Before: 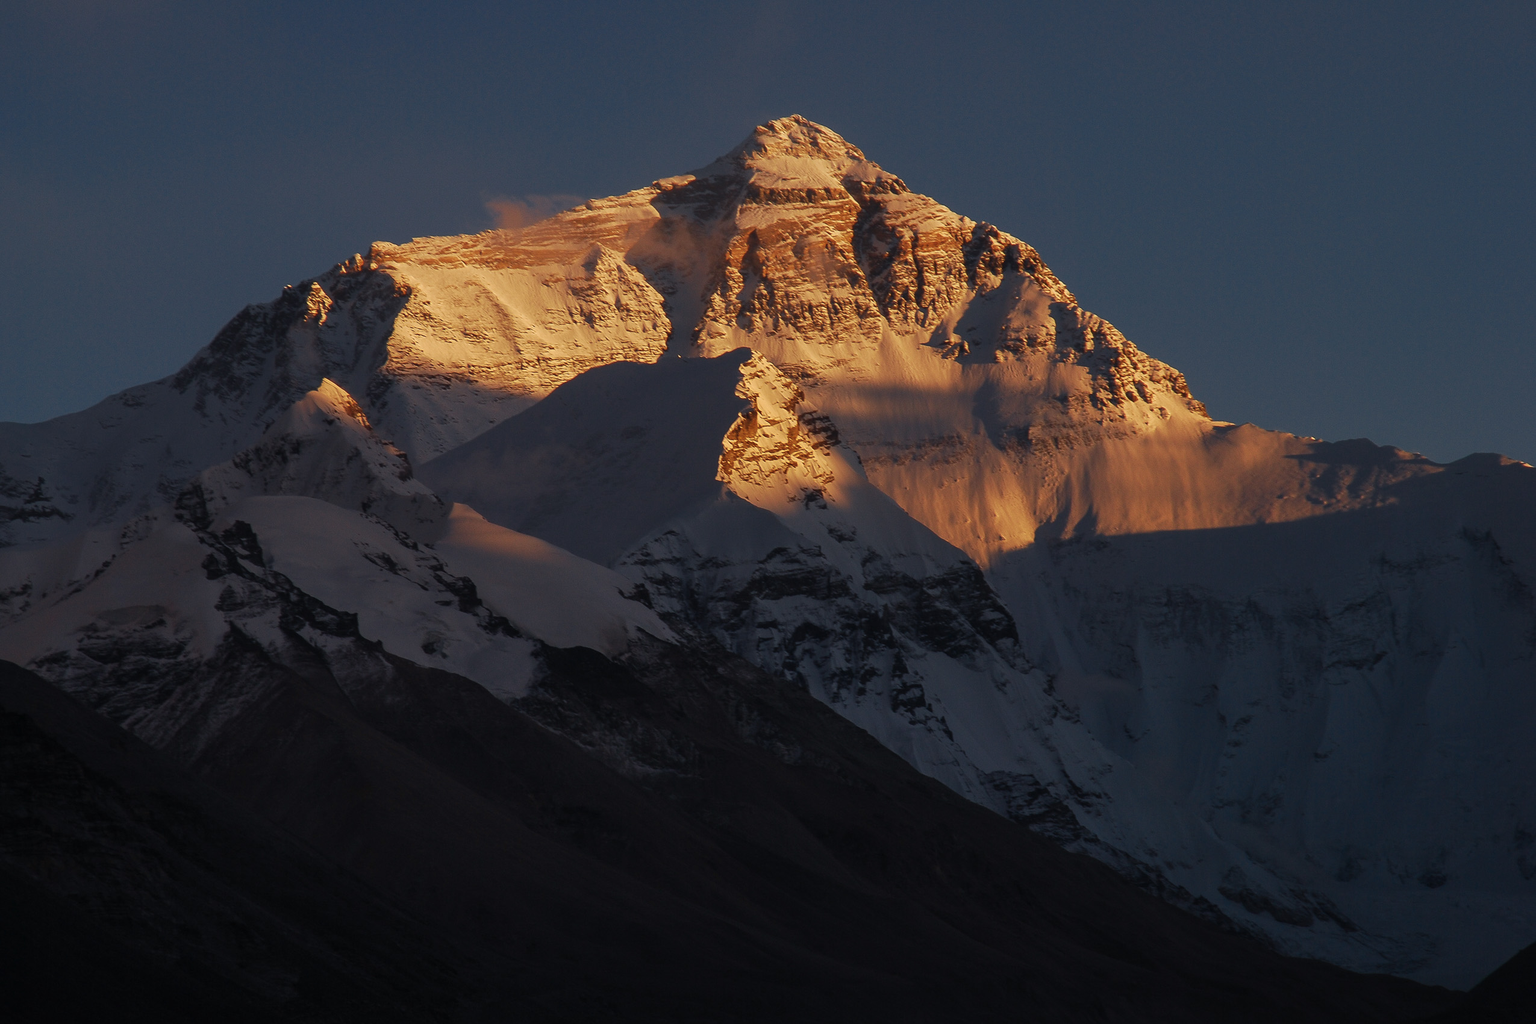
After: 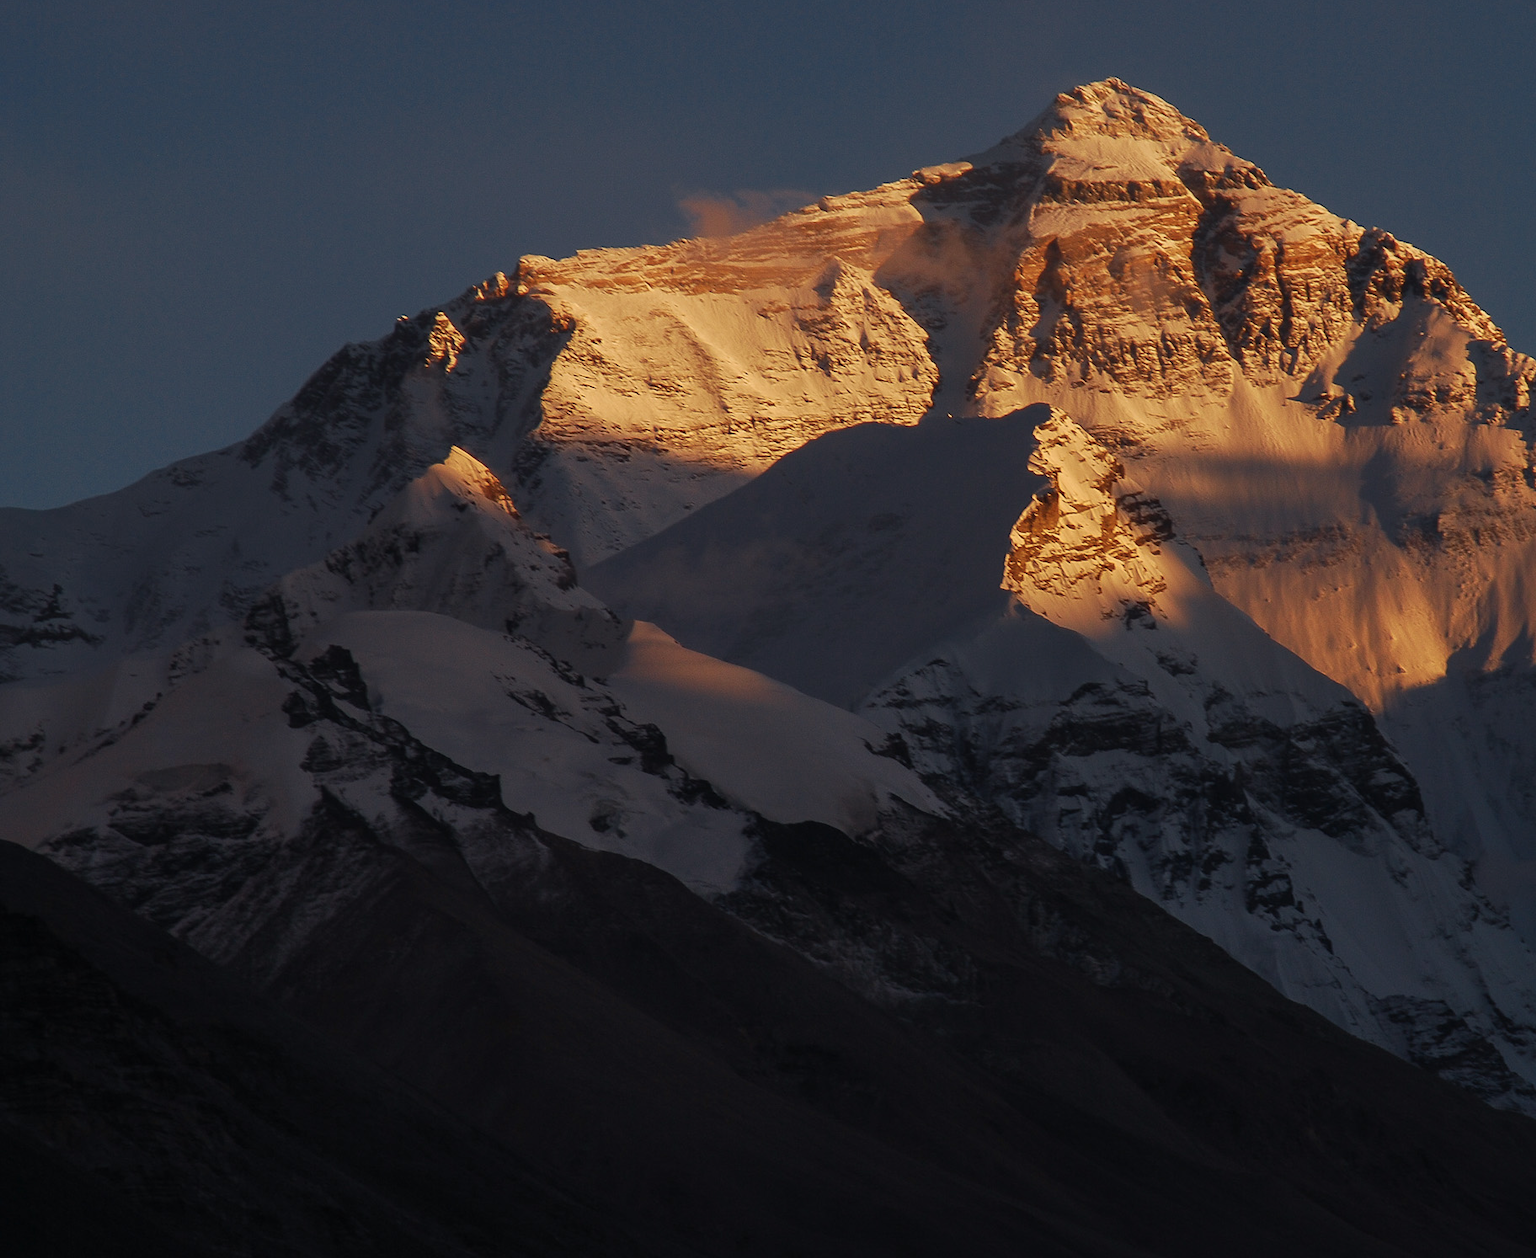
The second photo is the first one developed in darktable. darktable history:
exposure: compensate highlight preservation false
crop: top 5.803%, right 27.864%, bottom 5.804%
white balance: red 1.009, blue 0.985
